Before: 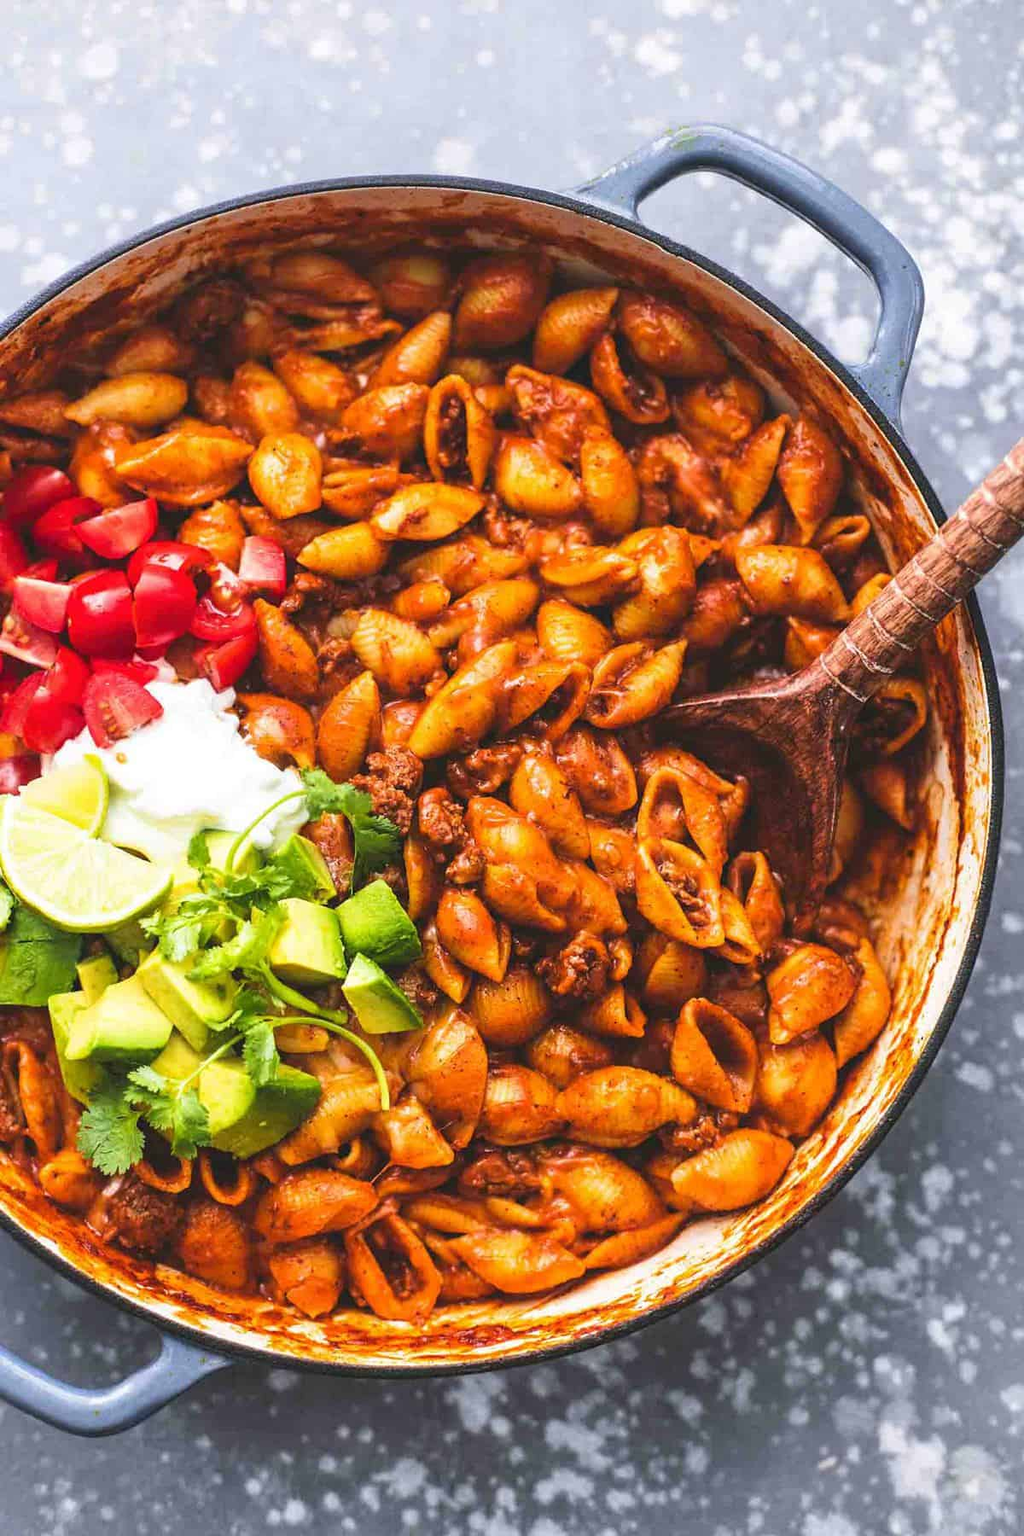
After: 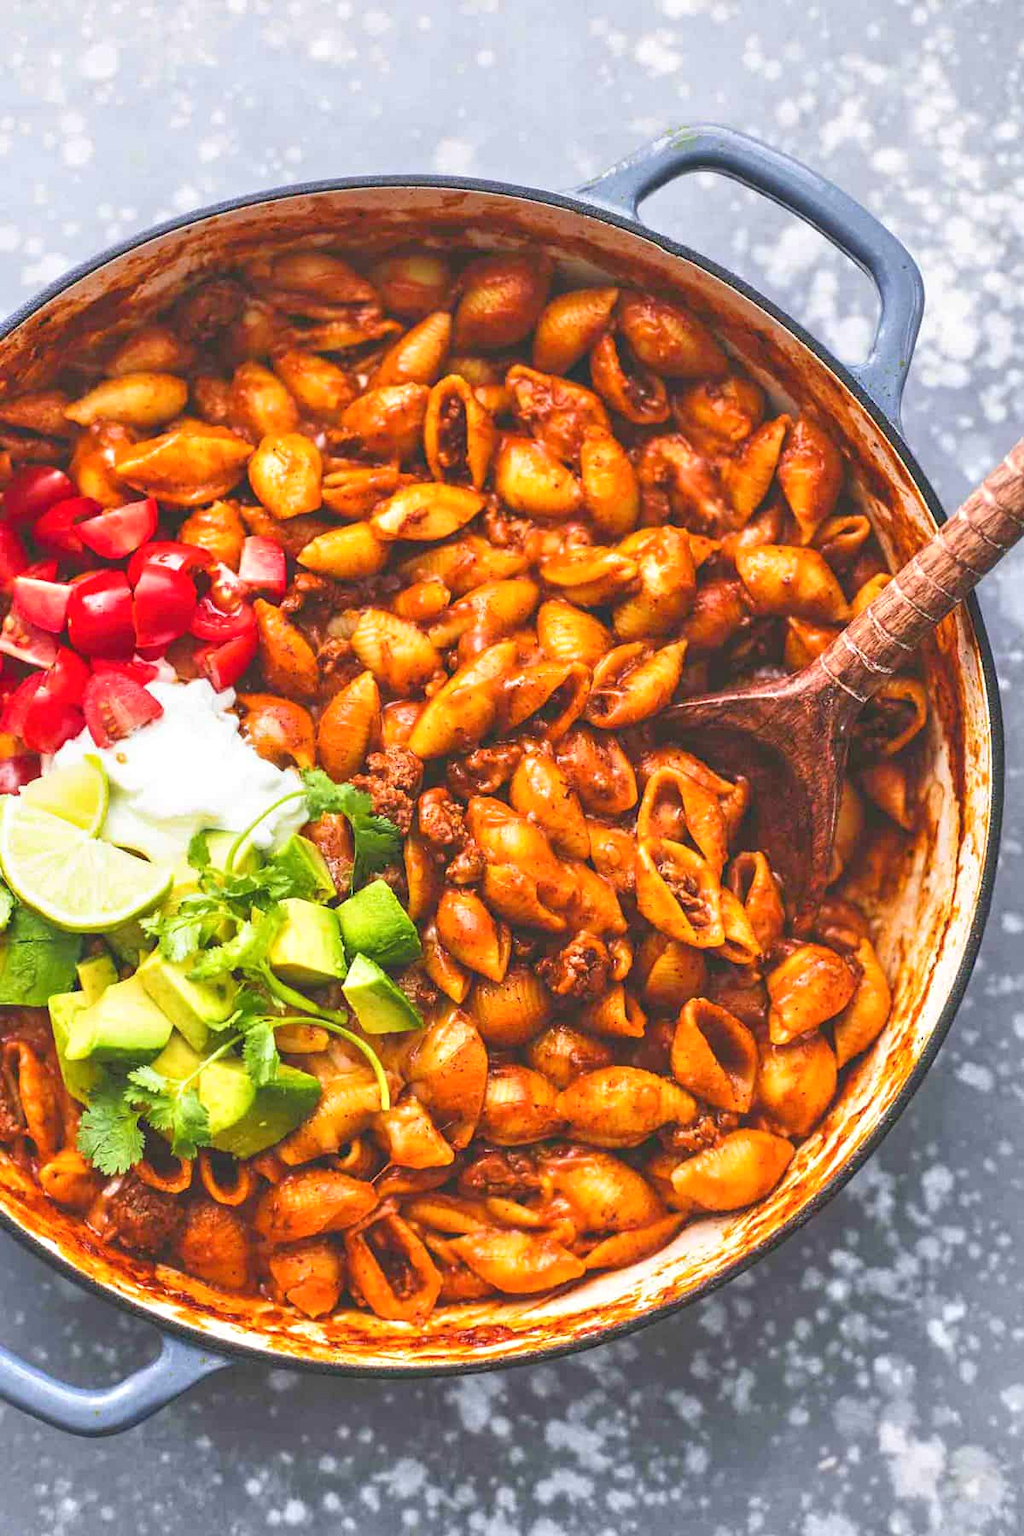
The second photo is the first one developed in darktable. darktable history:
tone equalizer: -8 EV 0.993 EV, -7 EV 1.02 EV, -6 EV 0.99 EV, -5 EV 0.986 EV, -4 EV 1.02 EV, -3 EV 0.751 EV, -2 EV 0.478 EV, -1 EV 0.251 EV
